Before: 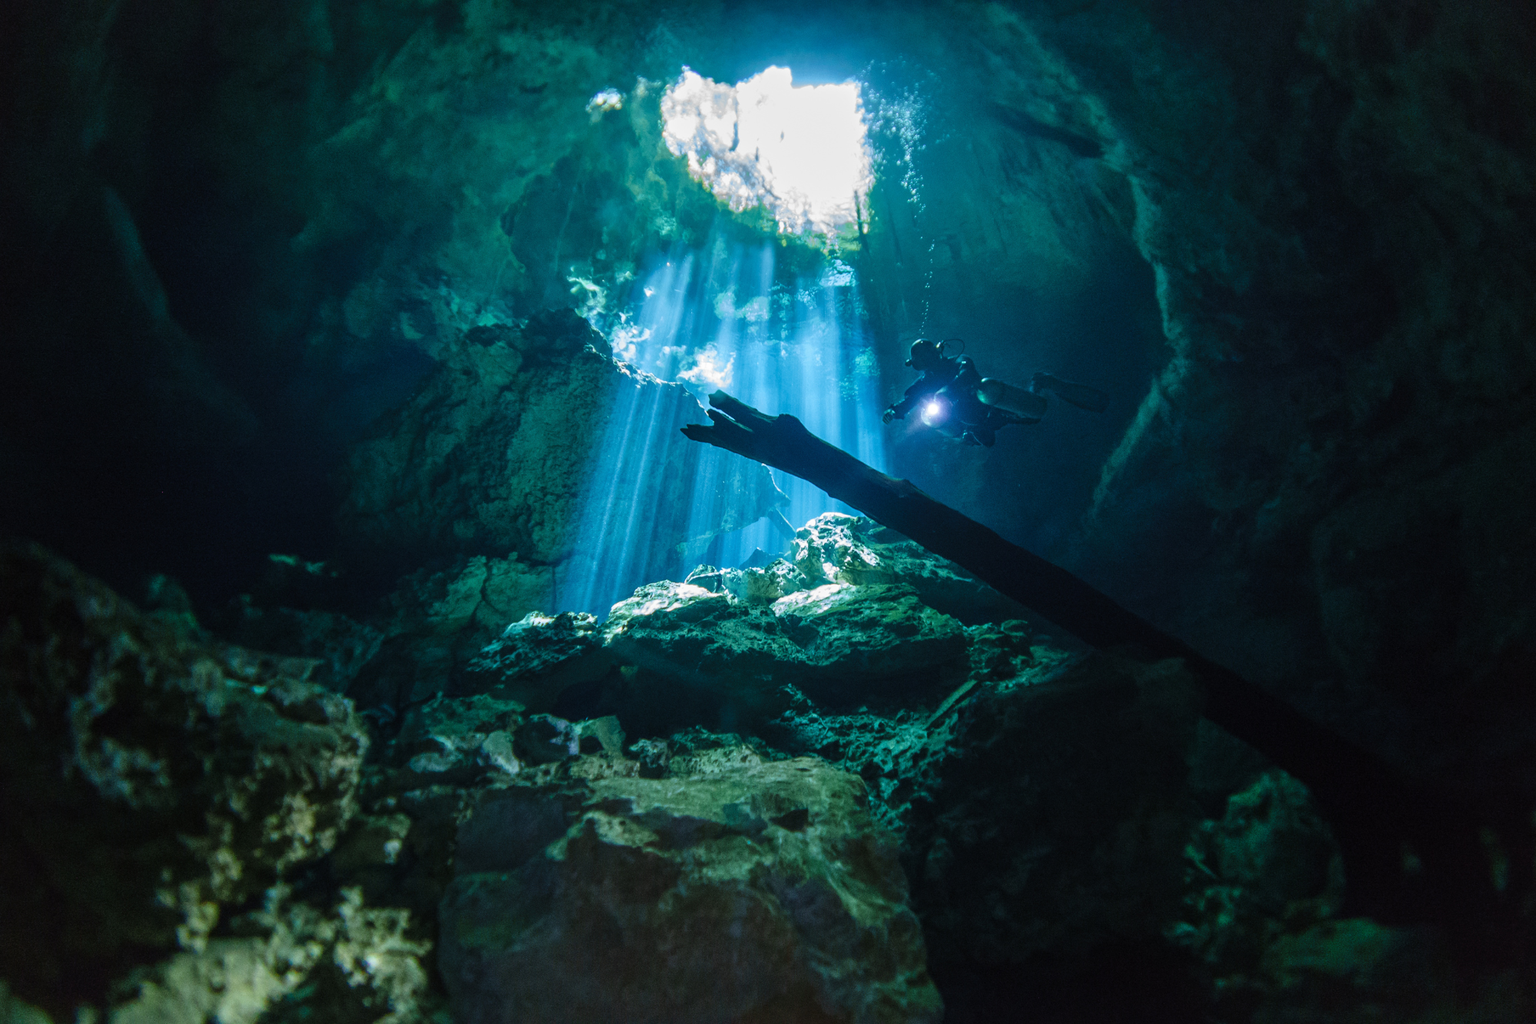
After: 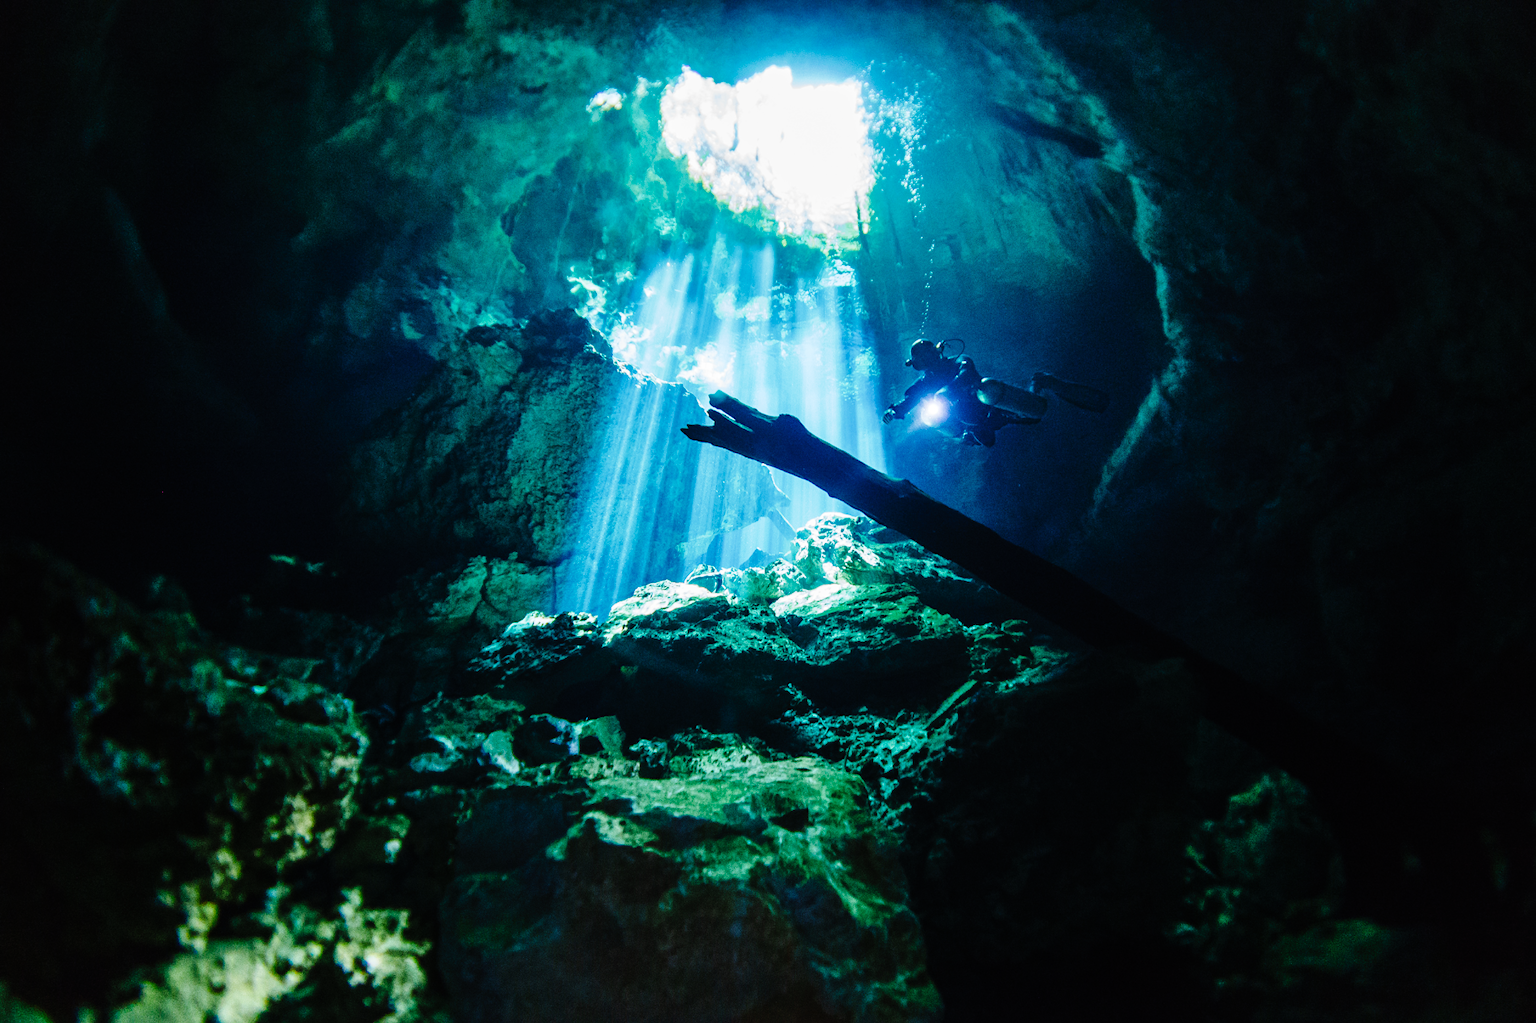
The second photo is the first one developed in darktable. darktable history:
tone curve: curves: ch0 [(0, 0) (0.003, 0.001) (0.011, 0.004) (0.025, 0.009) (0.044, 0.016) (0.069, 0.025) (0.1, 0.036) (0.136, 0.059) (0.177, 0.103) (0.224, 0.175) (0.277, 0.274) (0.335, 0.395) (0.399, 0.52) (0.468, 0.635) (0.543, 0.733) (0.623, 0.817) (0.709, 0.888) (0.801, 0.93) (0.898, 0.964) (1, 1)], preserve colors none
